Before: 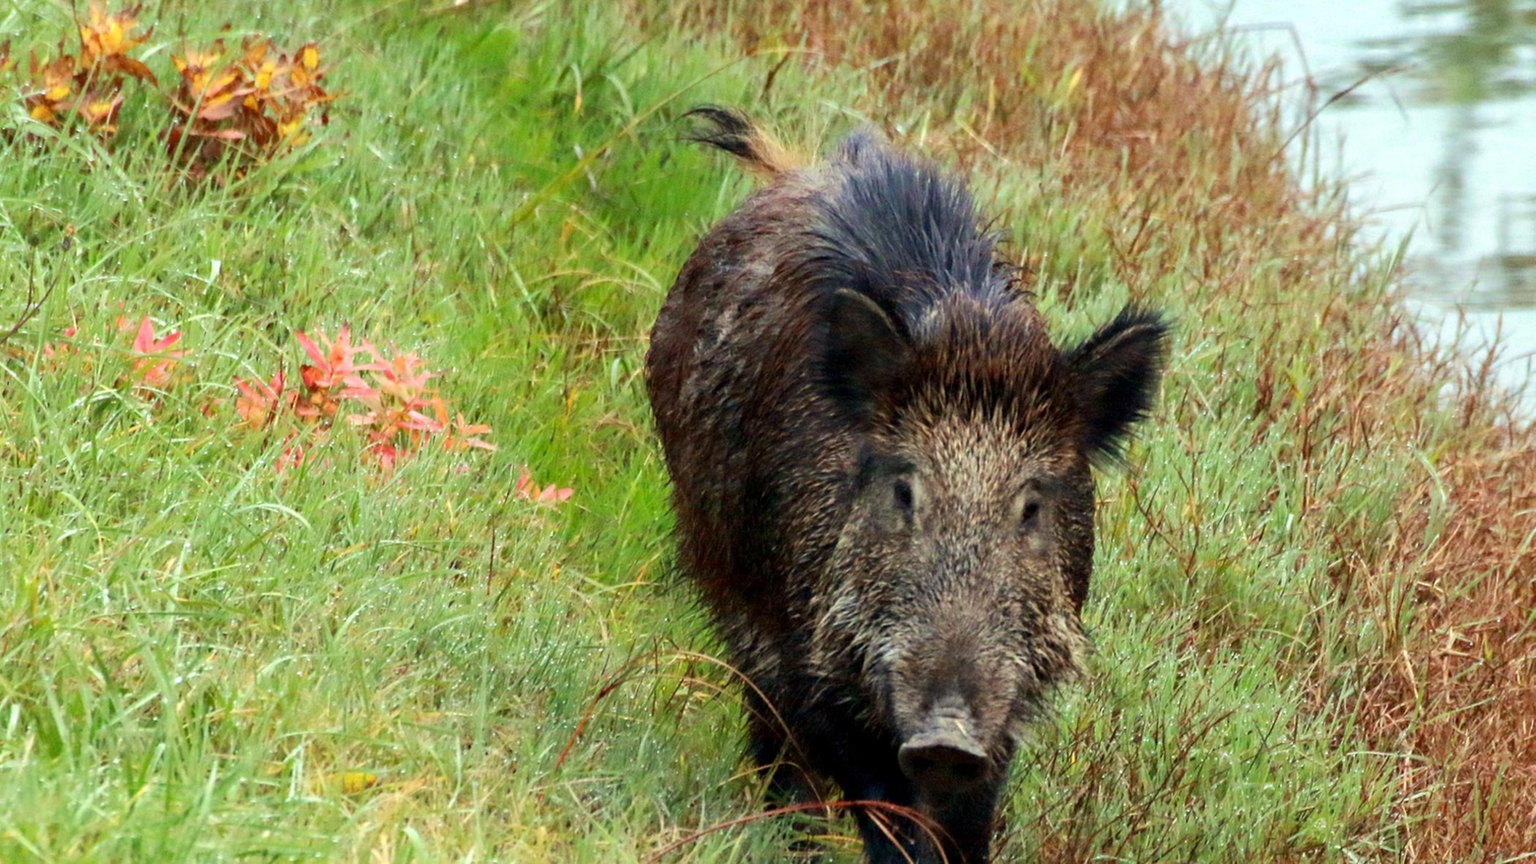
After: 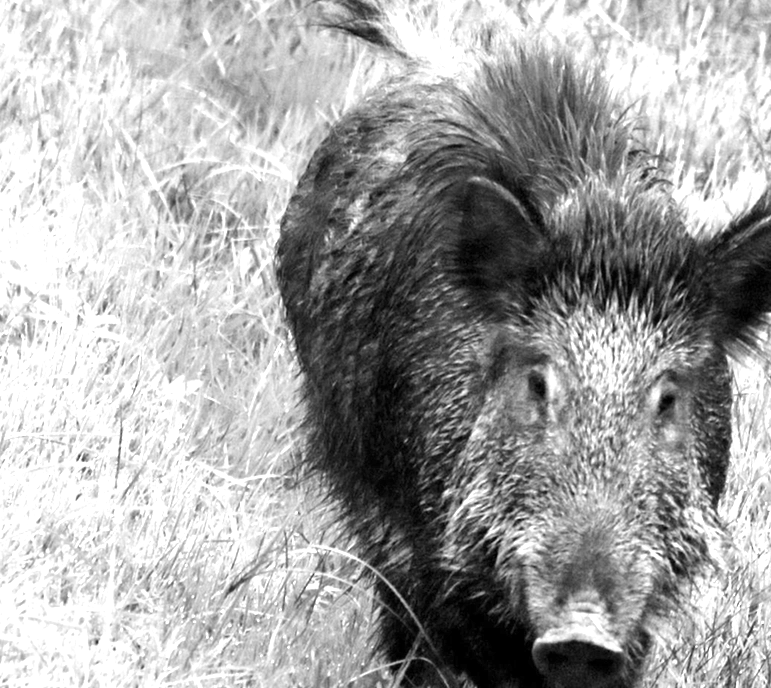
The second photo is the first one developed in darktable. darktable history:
monochrome: on, module defaults
exposure: exposure 0.935 EV, compensate highlight preservation false
crop and rotate: angle 0.02°, left 24.353%, top 13.219%, right 26.156%, bottom 8.224%
shadows and highlights: radius 110.86, shadows 51.09, white point adjustment 9.16, highlights -4.17, highlights color adjustment 32.2%, soften with gaussian
